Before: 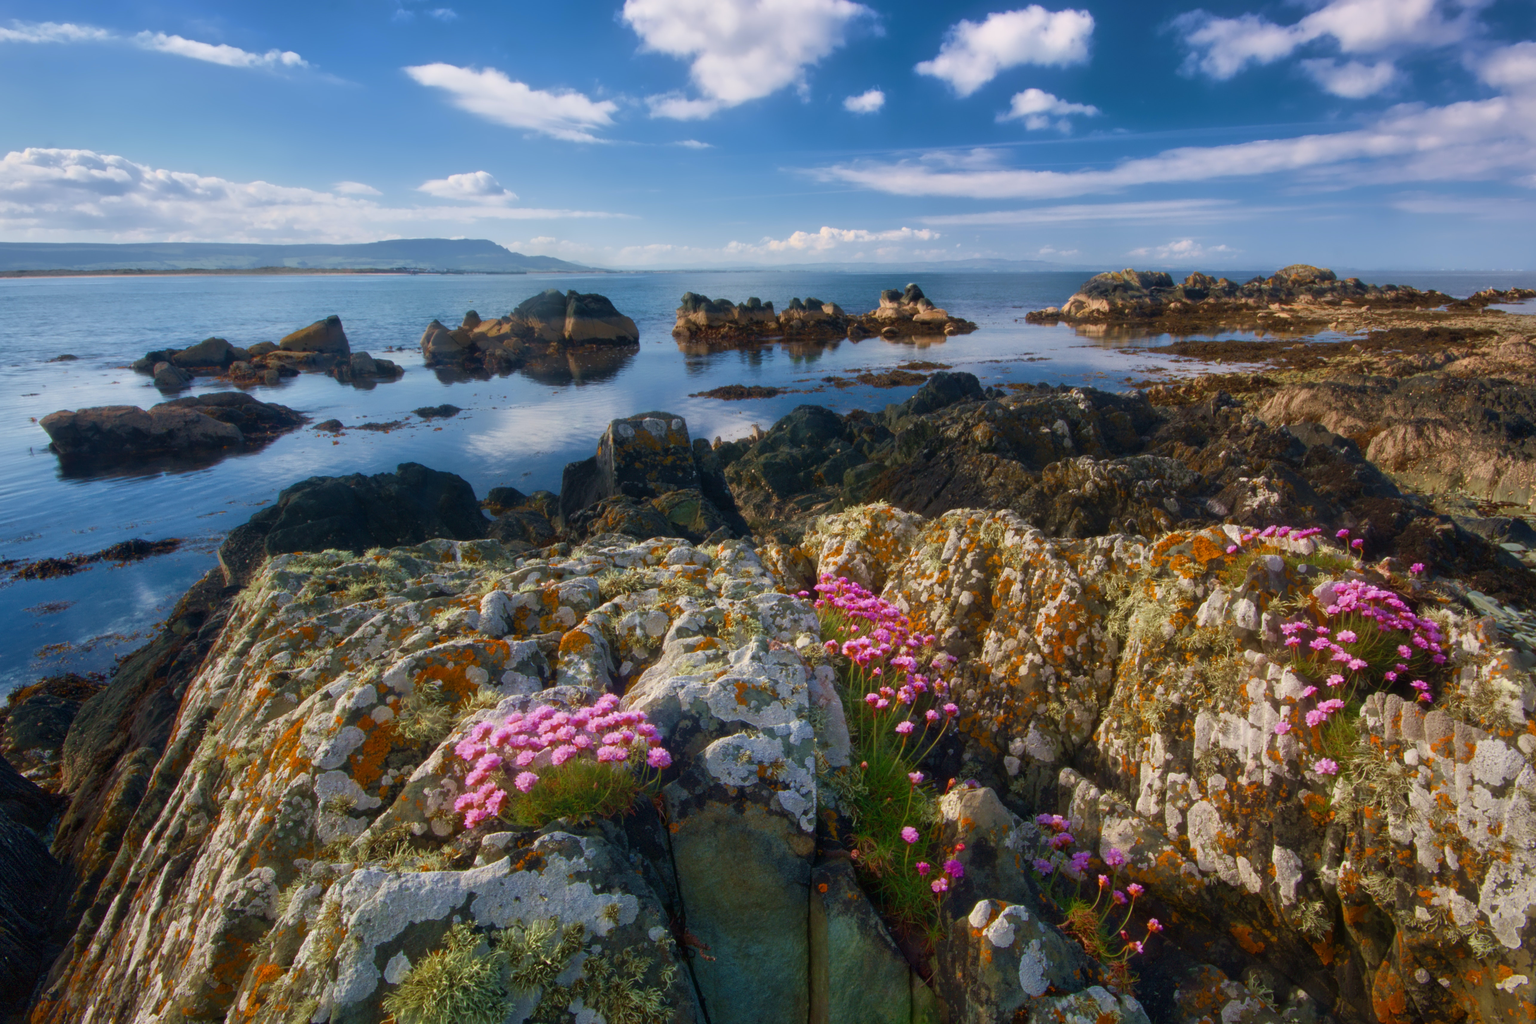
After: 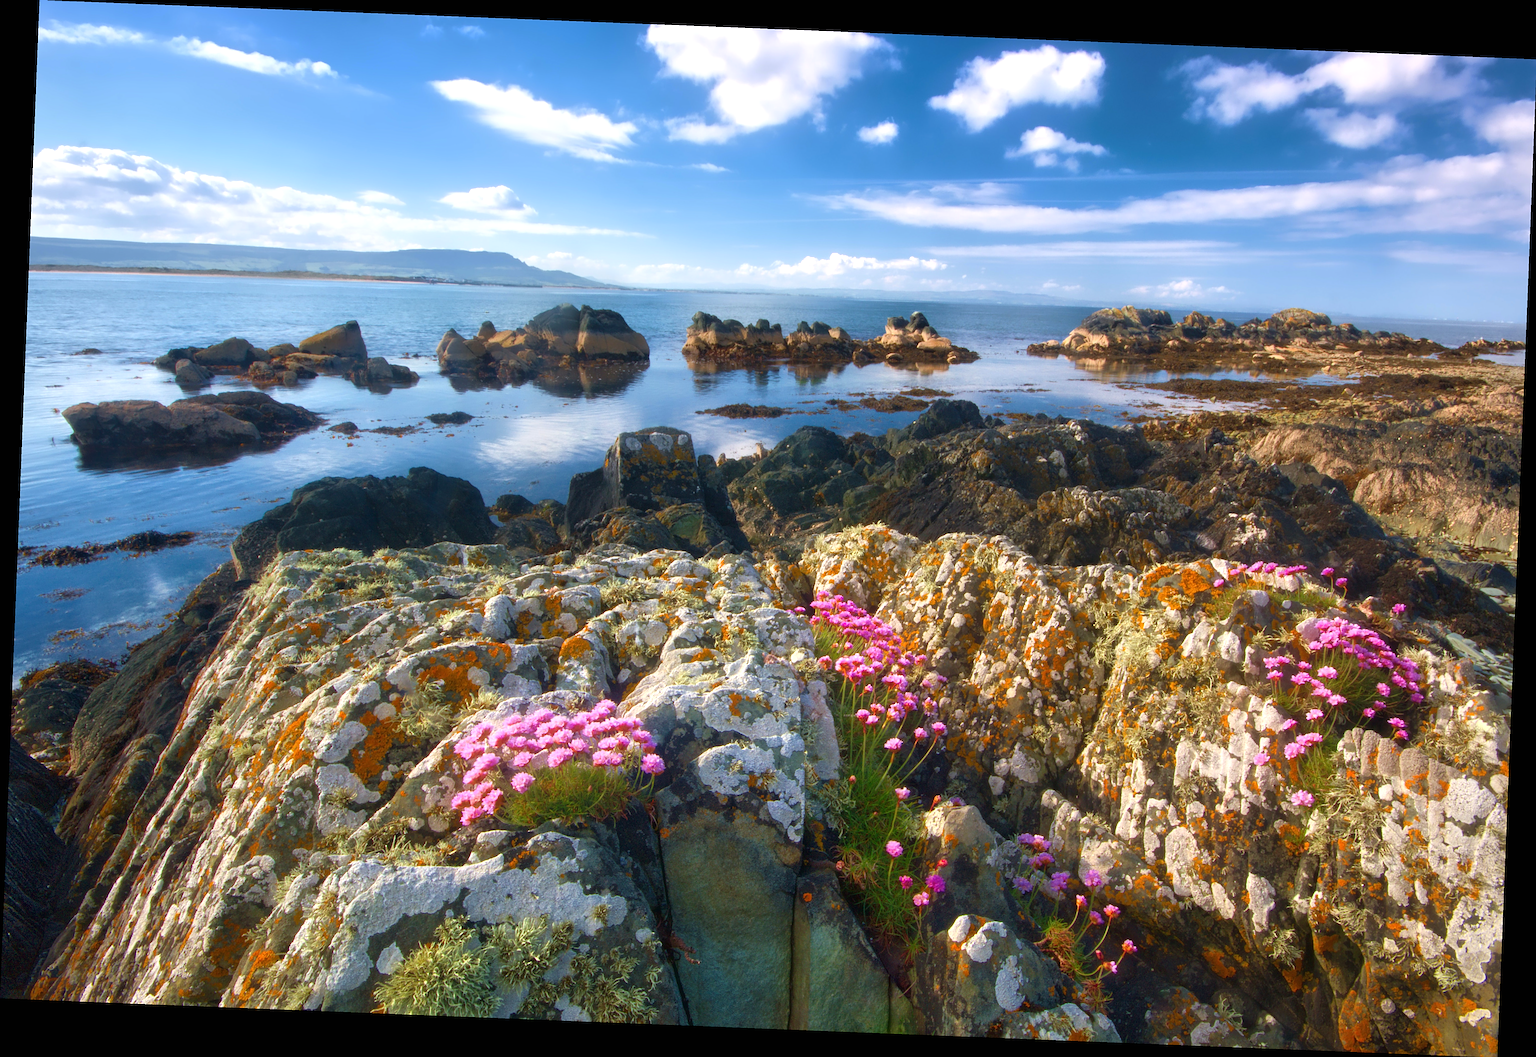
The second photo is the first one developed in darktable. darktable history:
exposure: black level correction 0, exposure 0.7 EV, compensate exposure bias true, compensate highlight preservation false
rotate and perspective: rotation 2.27°, automatic cropping off
sharpen: on, module defaults
